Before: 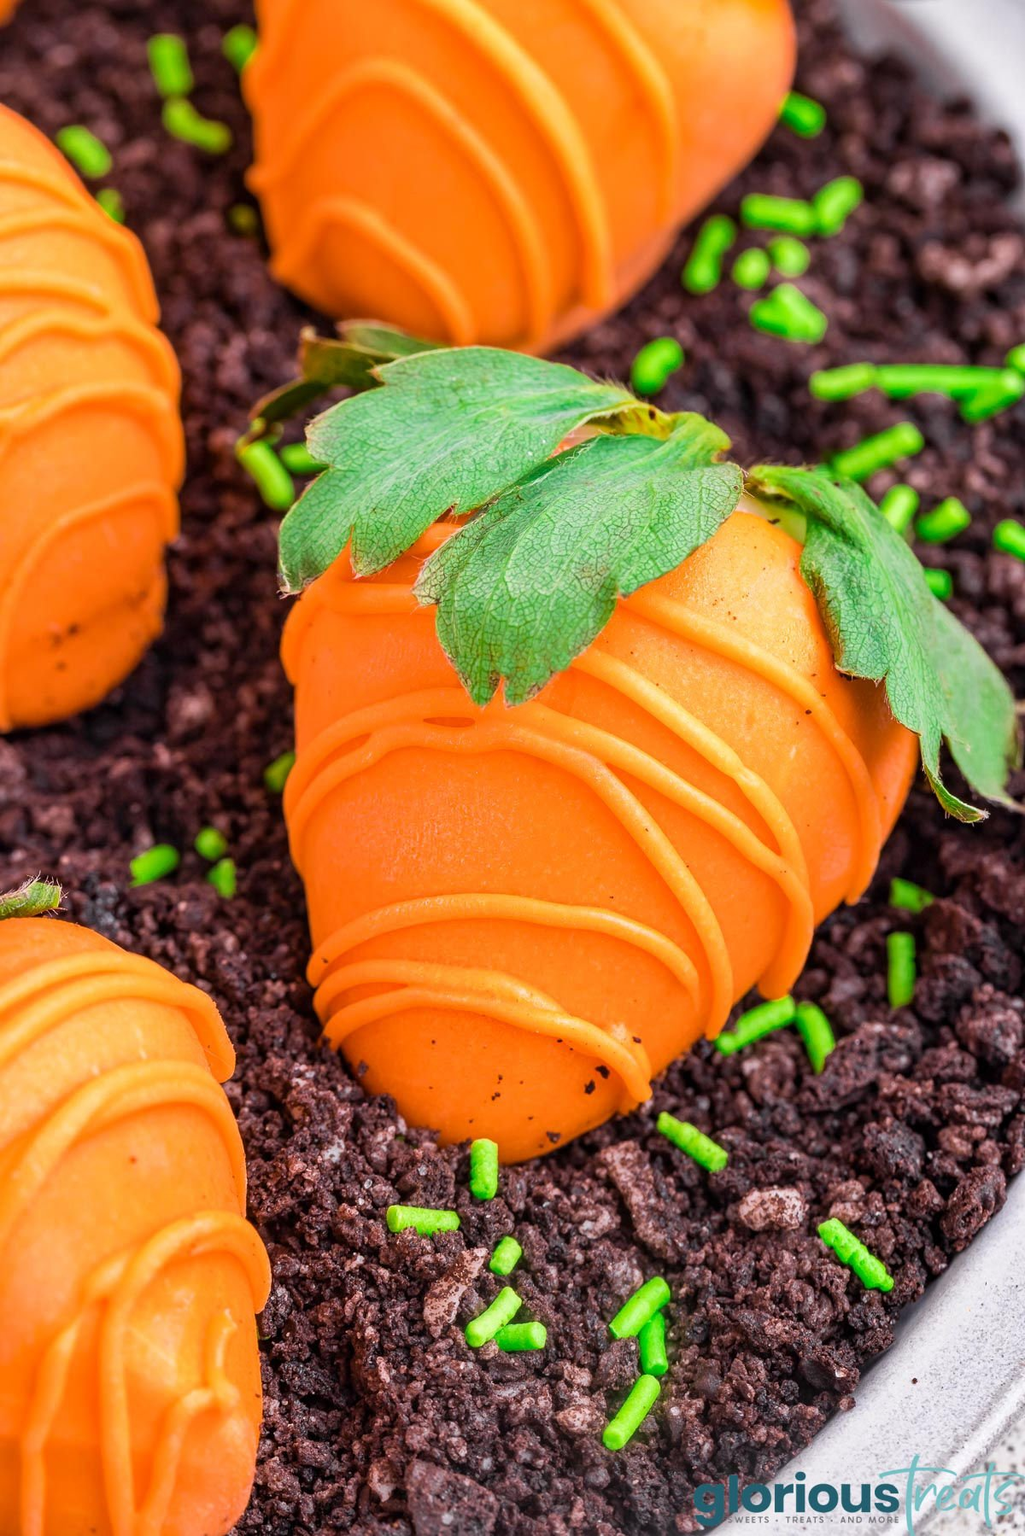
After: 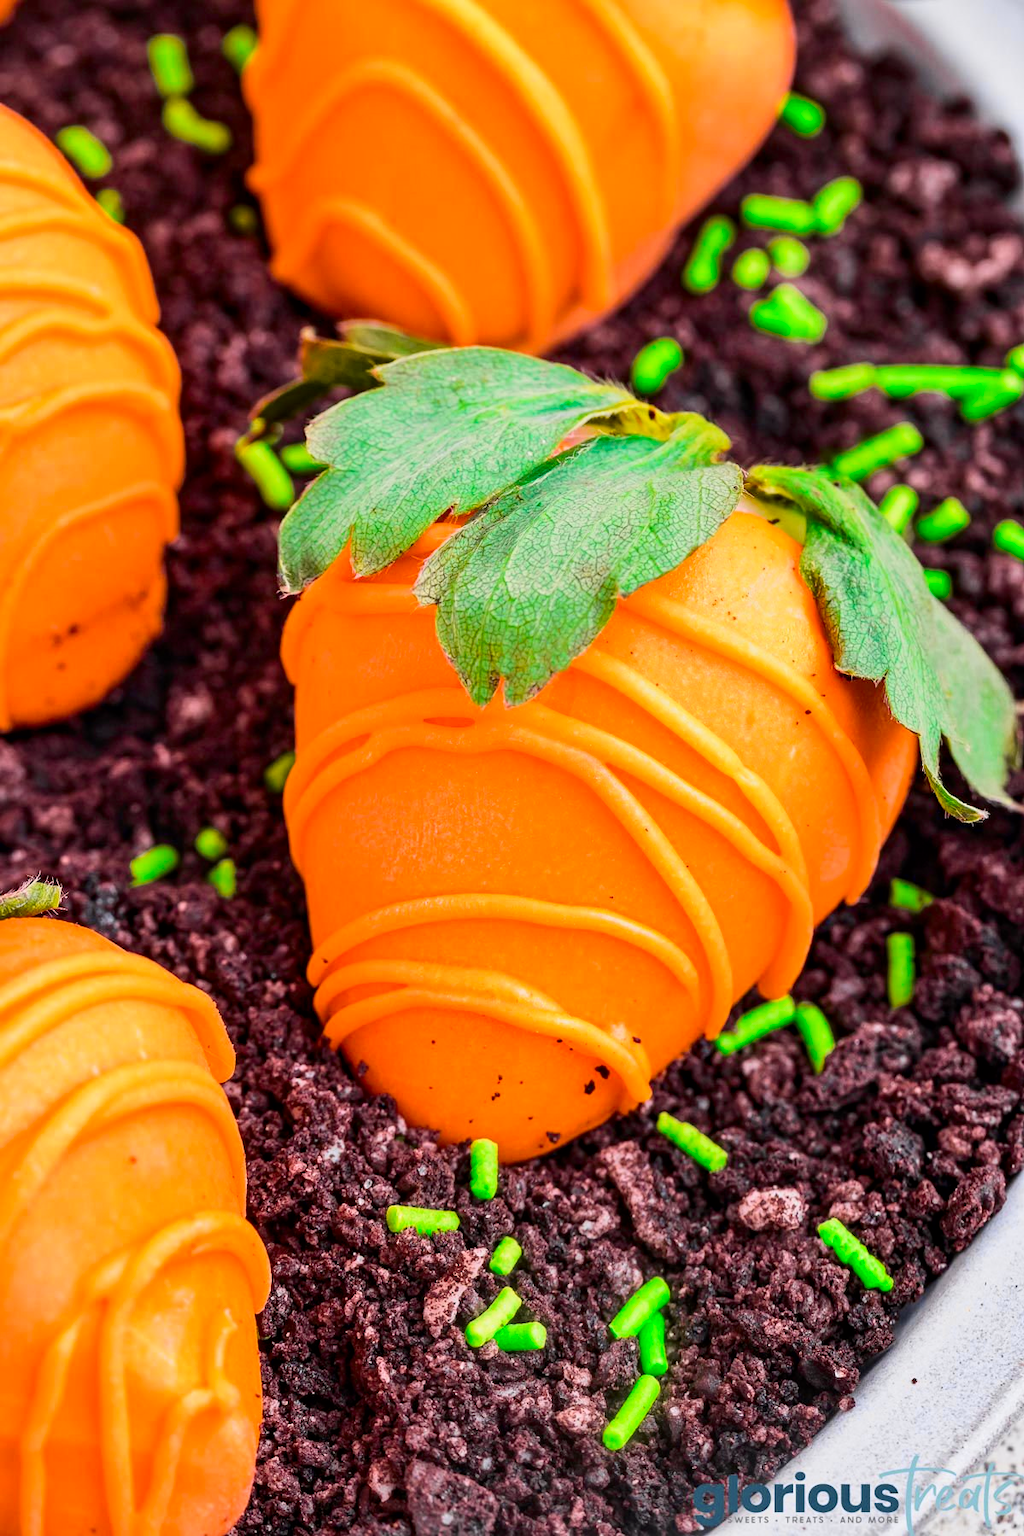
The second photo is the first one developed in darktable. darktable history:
tone curve: curves: ch0 [(0, 0) (0.087, 0.054) (0.281, 0.245) (0.506, 0.526) (0.8, 0.824) (0.994, 0.955)]; ch1 [(0, 0) (0.27, 0.195) (0.406, 0.435) (0.452, 0.474) (0.495, 0.5) (0.514, 0.508) (0.563, 0.584) (0.654, 0.689) (1, 1)]; ch2 [(0, 0) (0.269, 0.299) (0.459, 0.441) (0.498, 0.499) (0.523, 0.52) (0.551, 0.549) (0.633, 0.625) (0.659, 0.681) (0.718, 0.764) (1, 1)], color space Lab, independent channels, preserve colors none
contrast equalizer: octaves 7, y [[0.515 ×6], [0.507 ×6], [0.425 ×6], [0 ×6], [0 ×6]]
